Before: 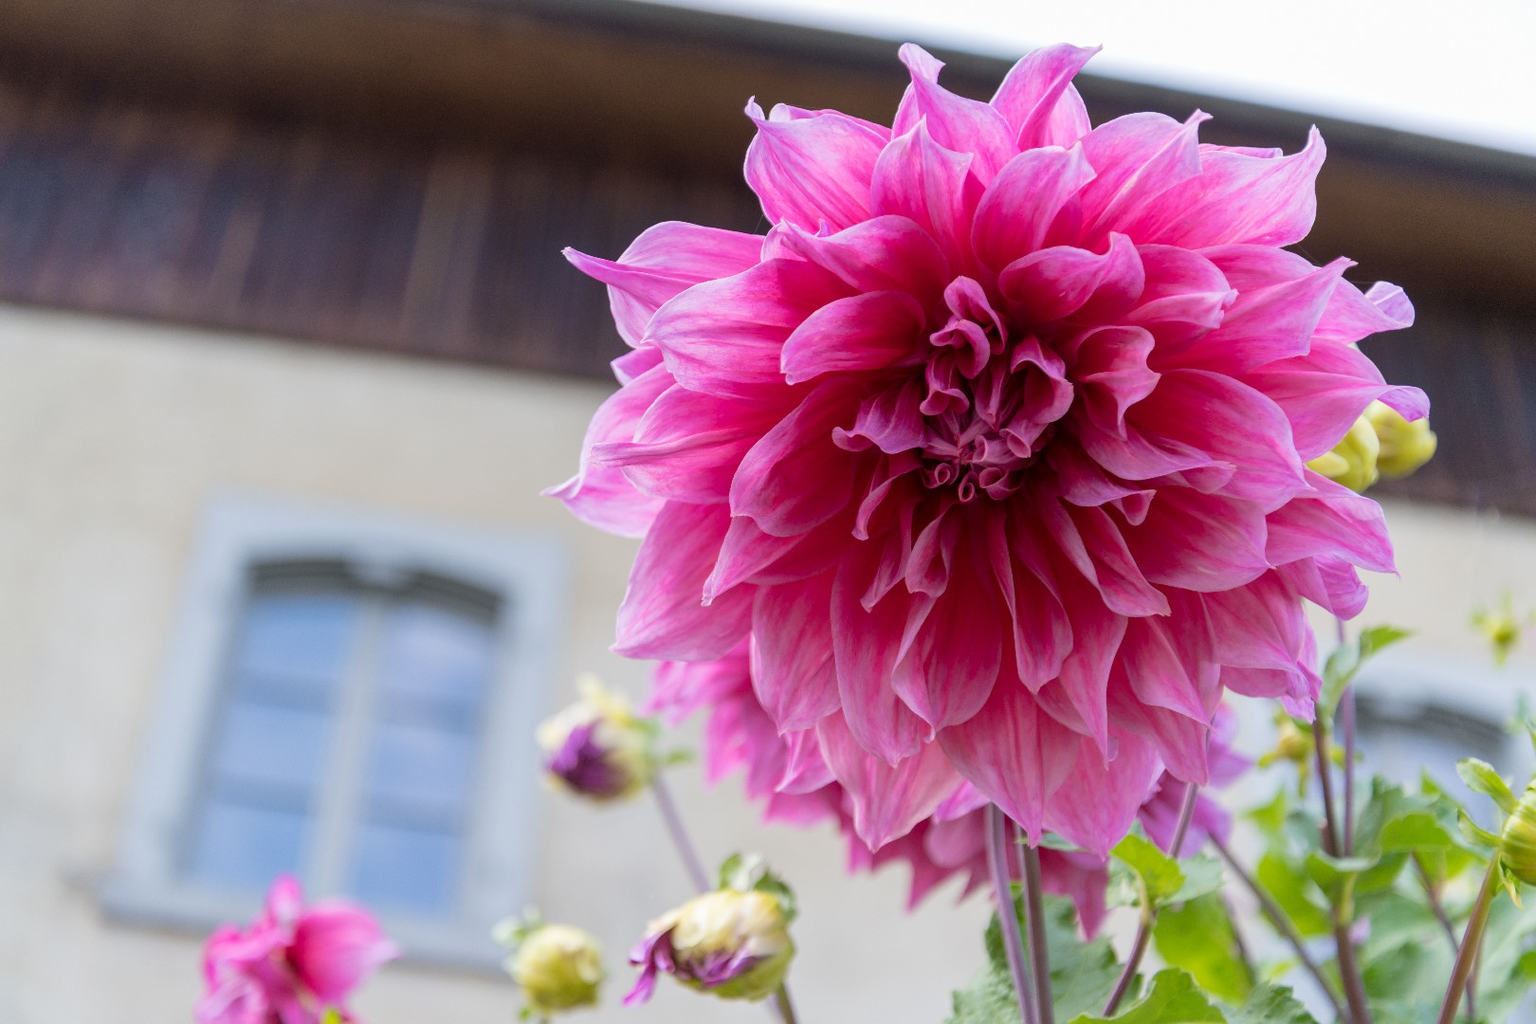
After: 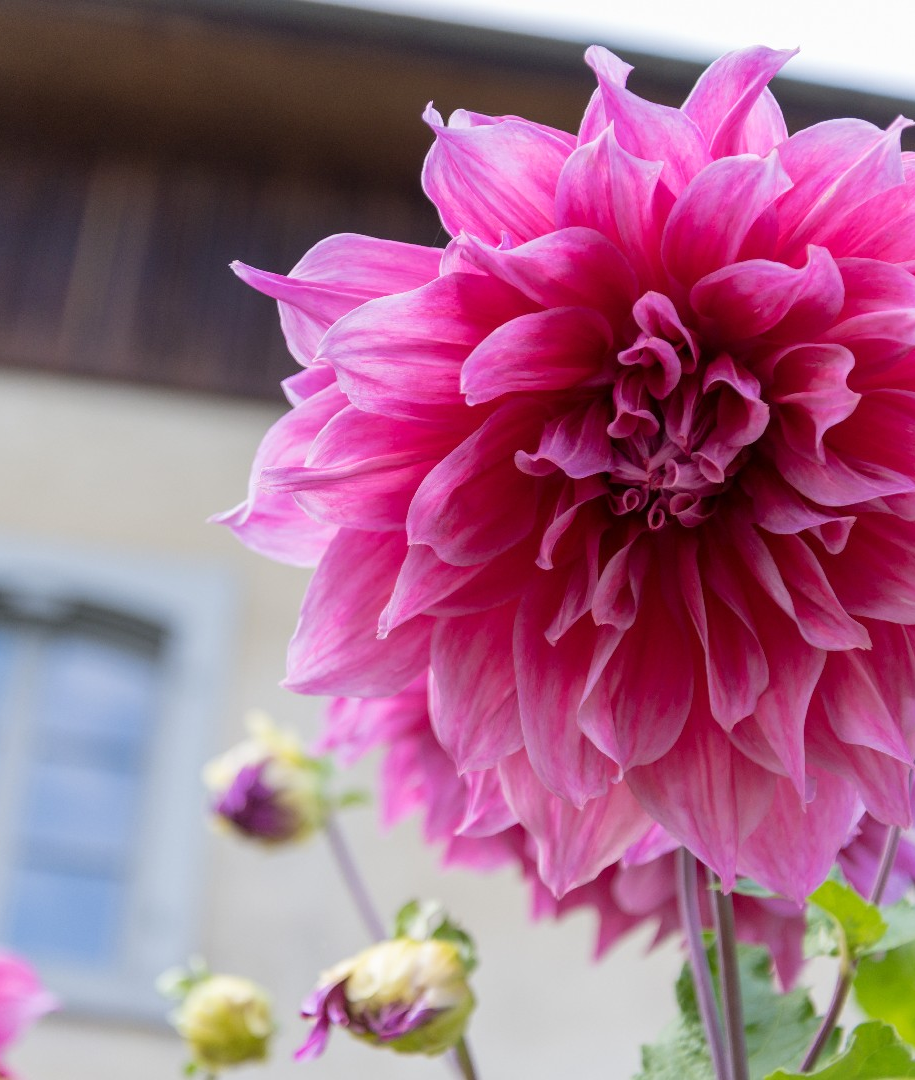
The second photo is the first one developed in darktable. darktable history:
crop and rotate: left 22.436%, right 21.067%
